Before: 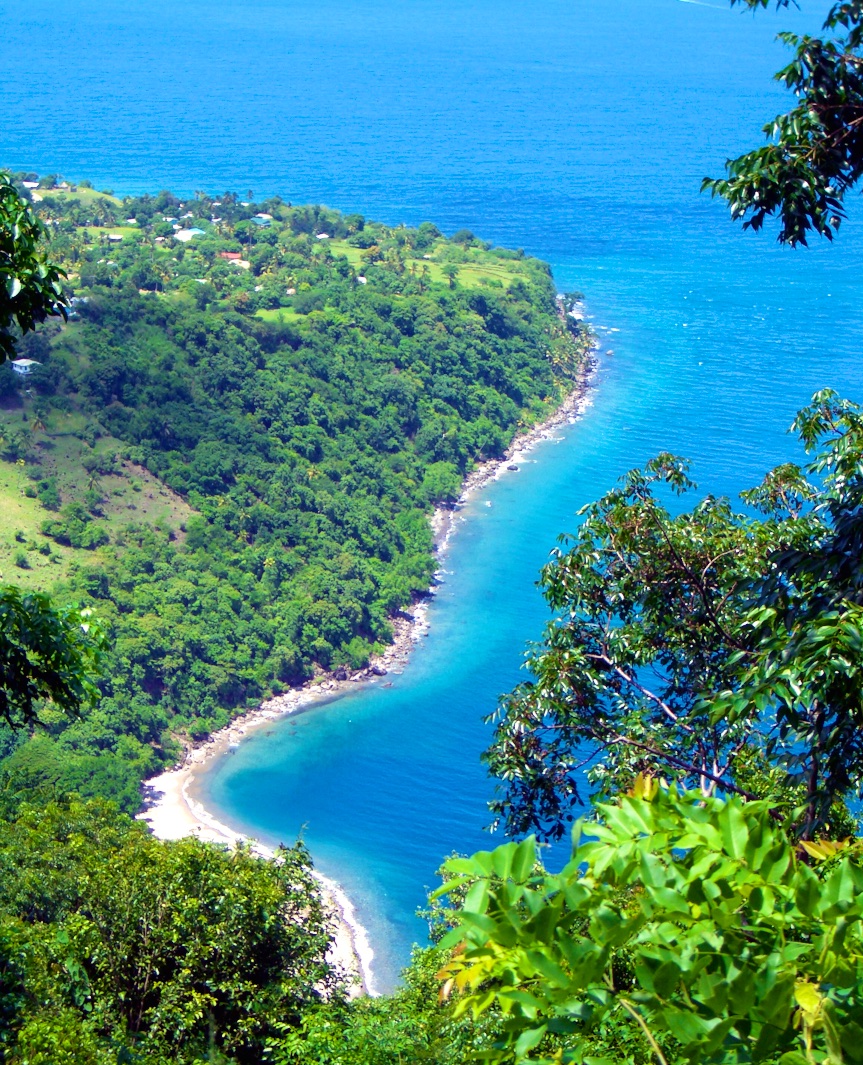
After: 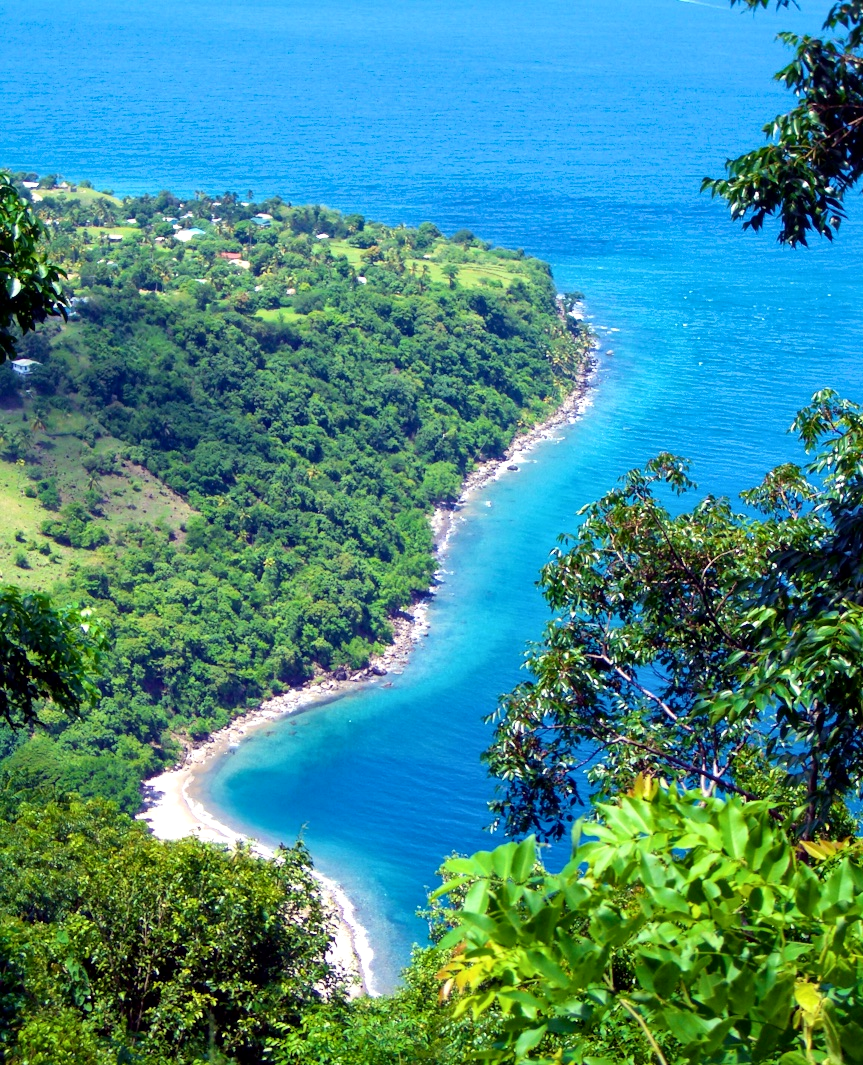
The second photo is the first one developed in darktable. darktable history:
local contrast: mode bilateral grid, contrast 19, coarseness 50, detail 132%, midtone range 0.2
